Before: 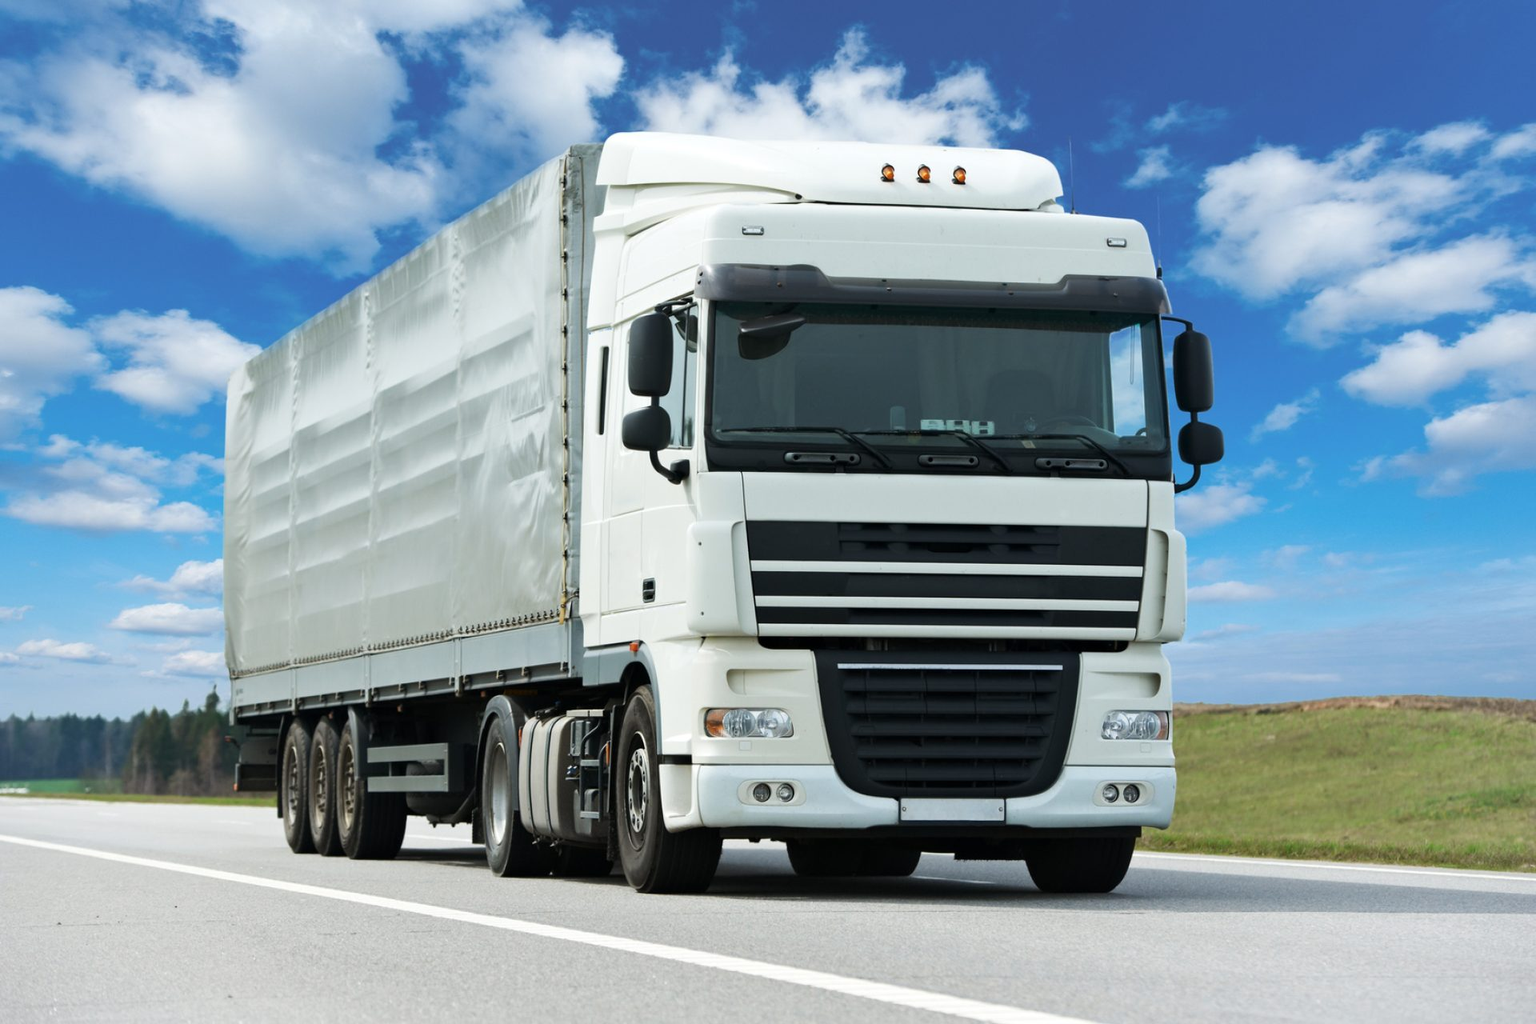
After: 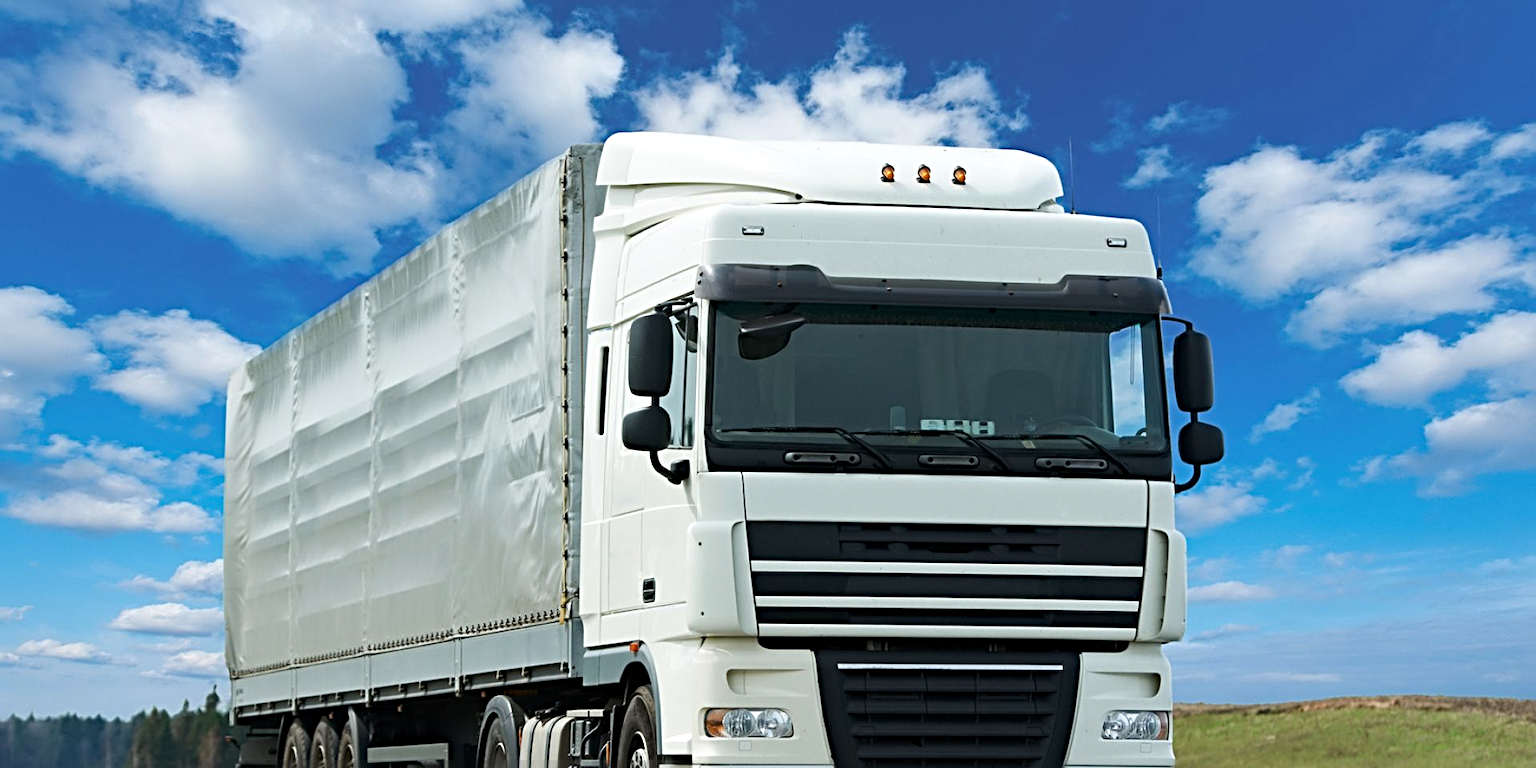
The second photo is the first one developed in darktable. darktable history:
haze removal: compatibility mode true, adaptive false
crop: bottom 24.967%
sharpen: radius 4
